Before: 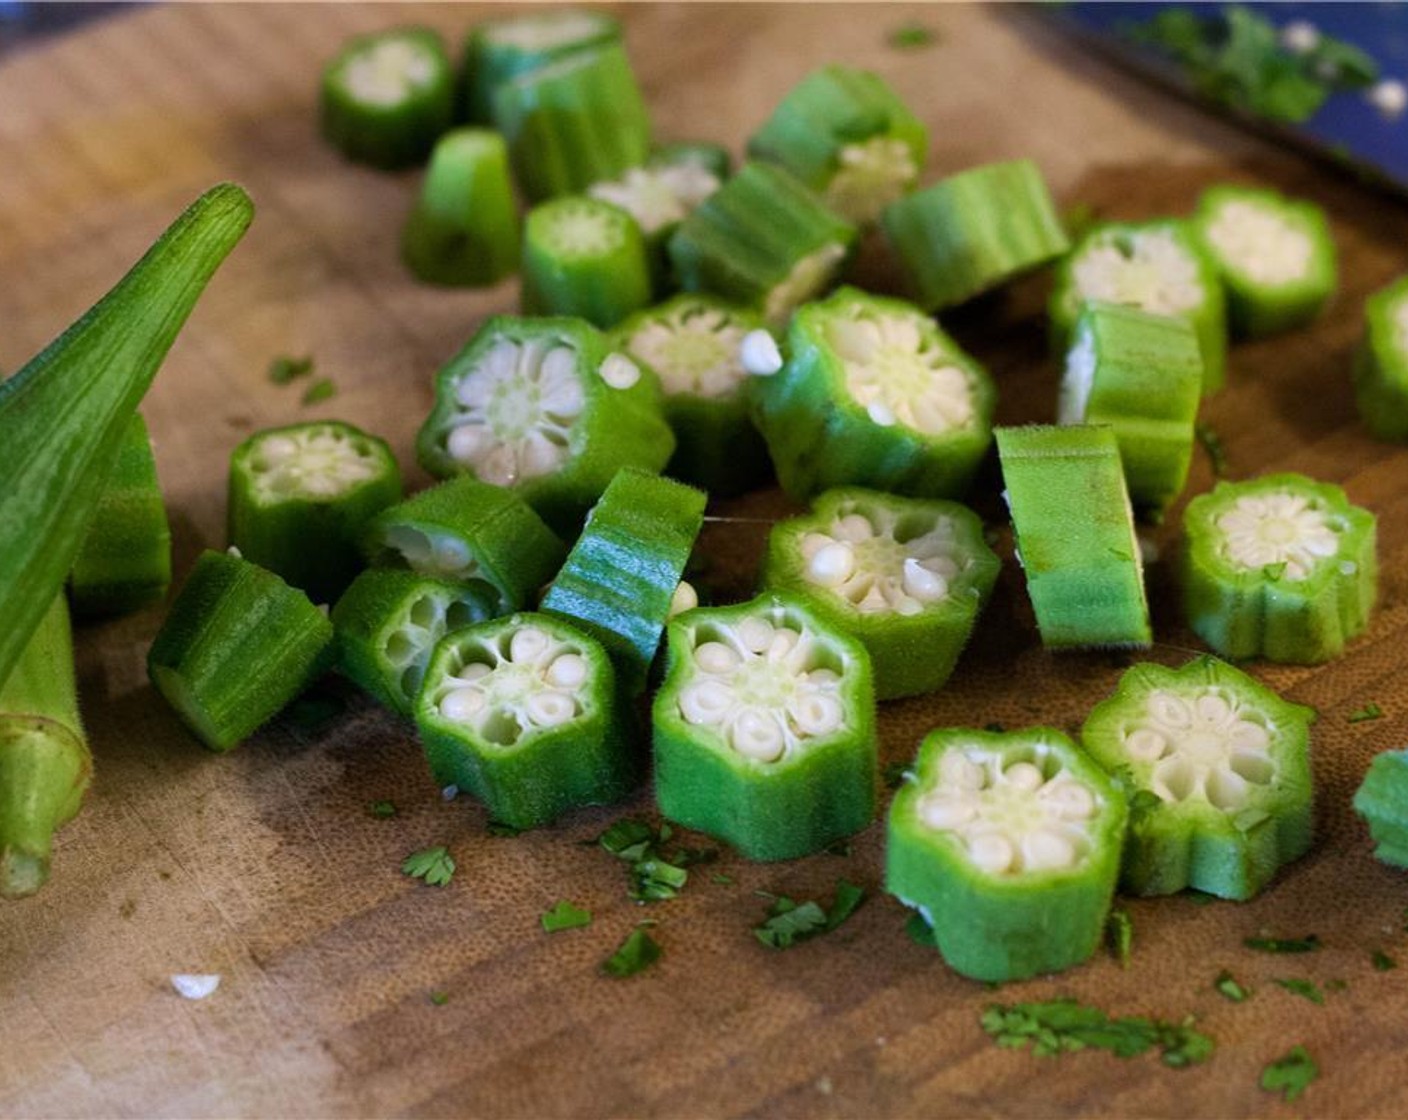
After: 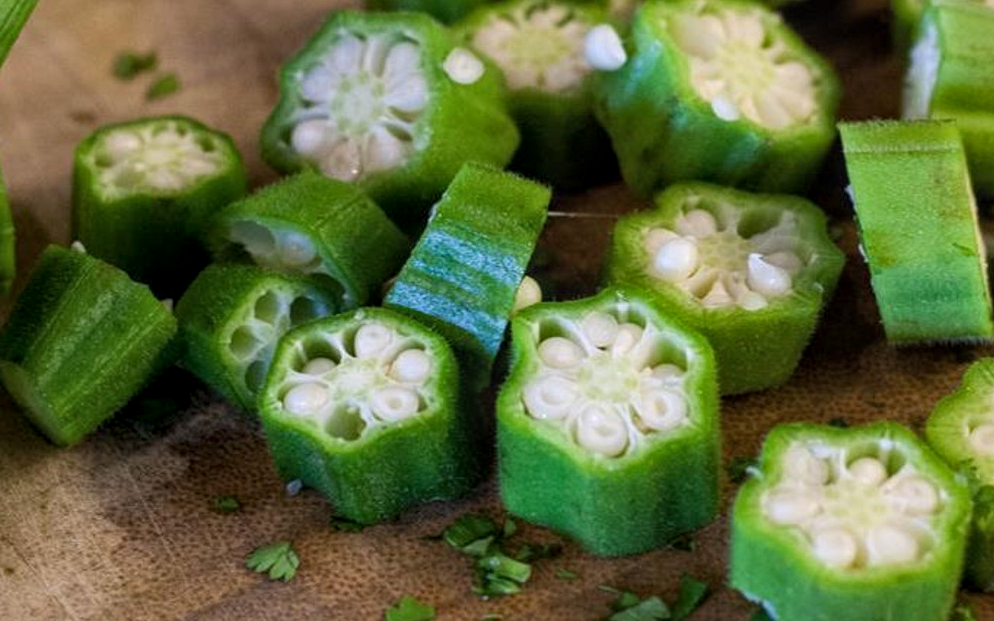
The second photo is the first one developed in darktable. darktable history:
color zones: curves: ch0 [(0, 0.5) (0.143, 0.5) (0.286, 0.5) (0.429, 0.495) (0.571, 0.437) (0.714, 0.44) (0.857, 0.496) (1, 0.5)]
crop: left 11.088%, top 27.262%, right 18.309%, bottom 17.175%
local contrast: on, module defaults
shadows and highlights: shadows 25.45, highlights -23.12
